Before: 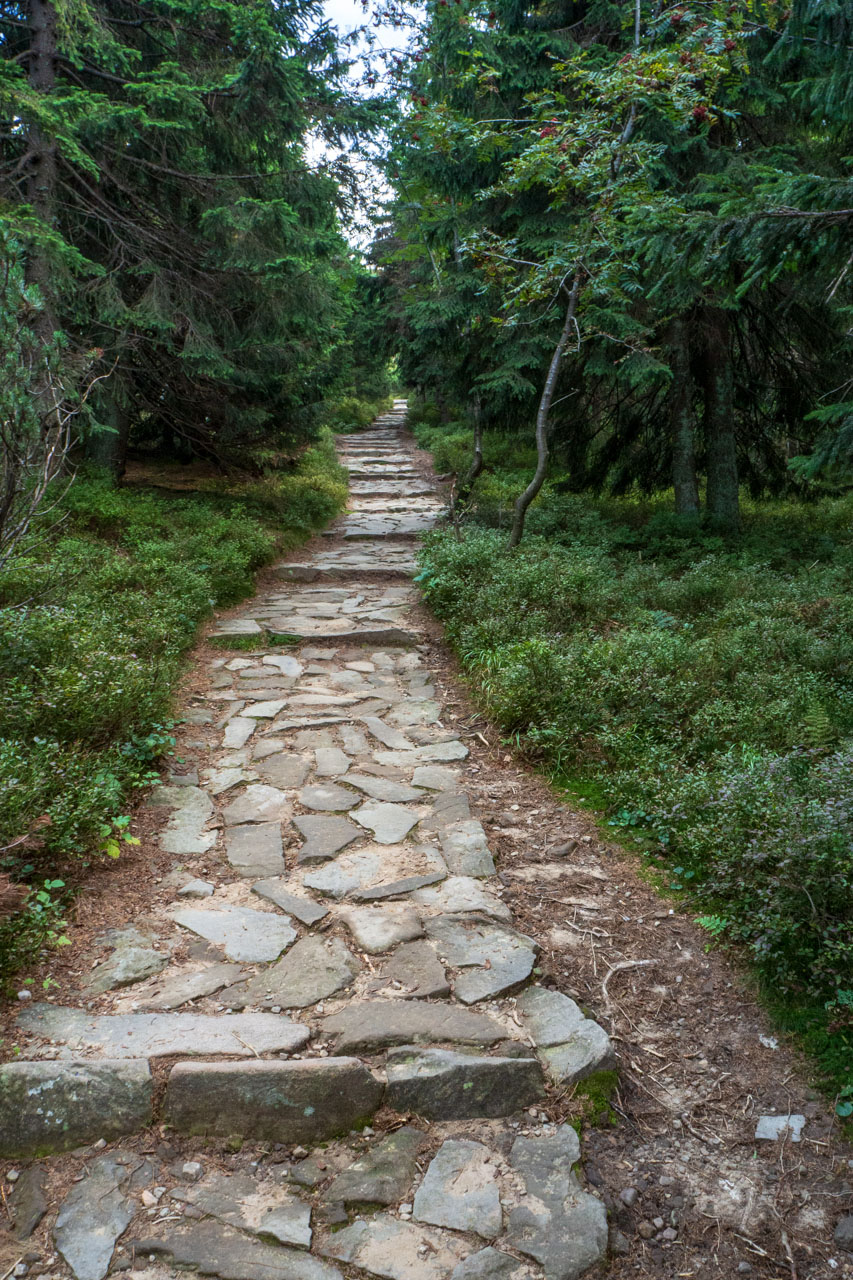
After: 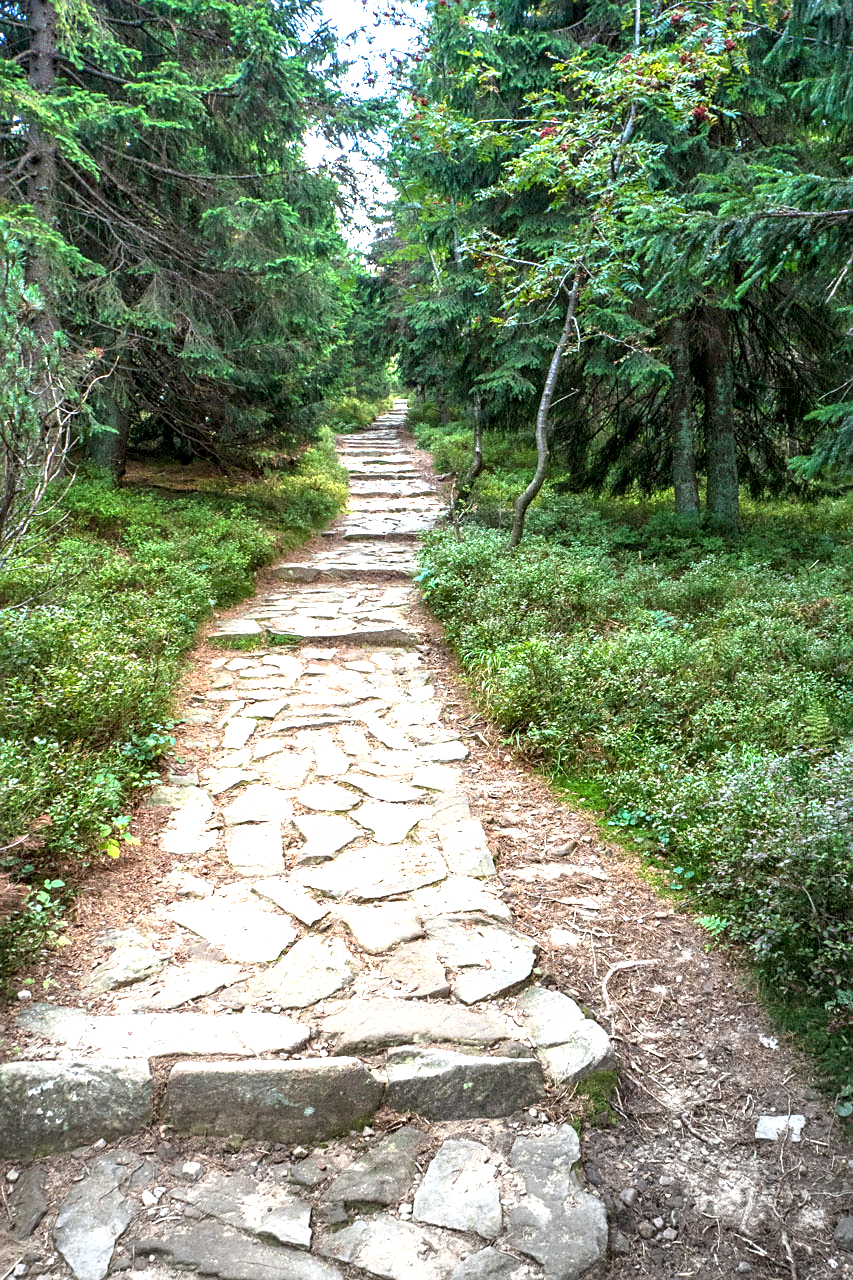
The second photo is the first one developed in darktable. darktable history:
sharpen: radius 1.882, amount 0.391, threshold 1.574
exposure: black level correction 0.001, exposure 1.657 EV, compensate highlight preservation false
vignetting: brightness -0.337, center (-0.057, -0.357)
